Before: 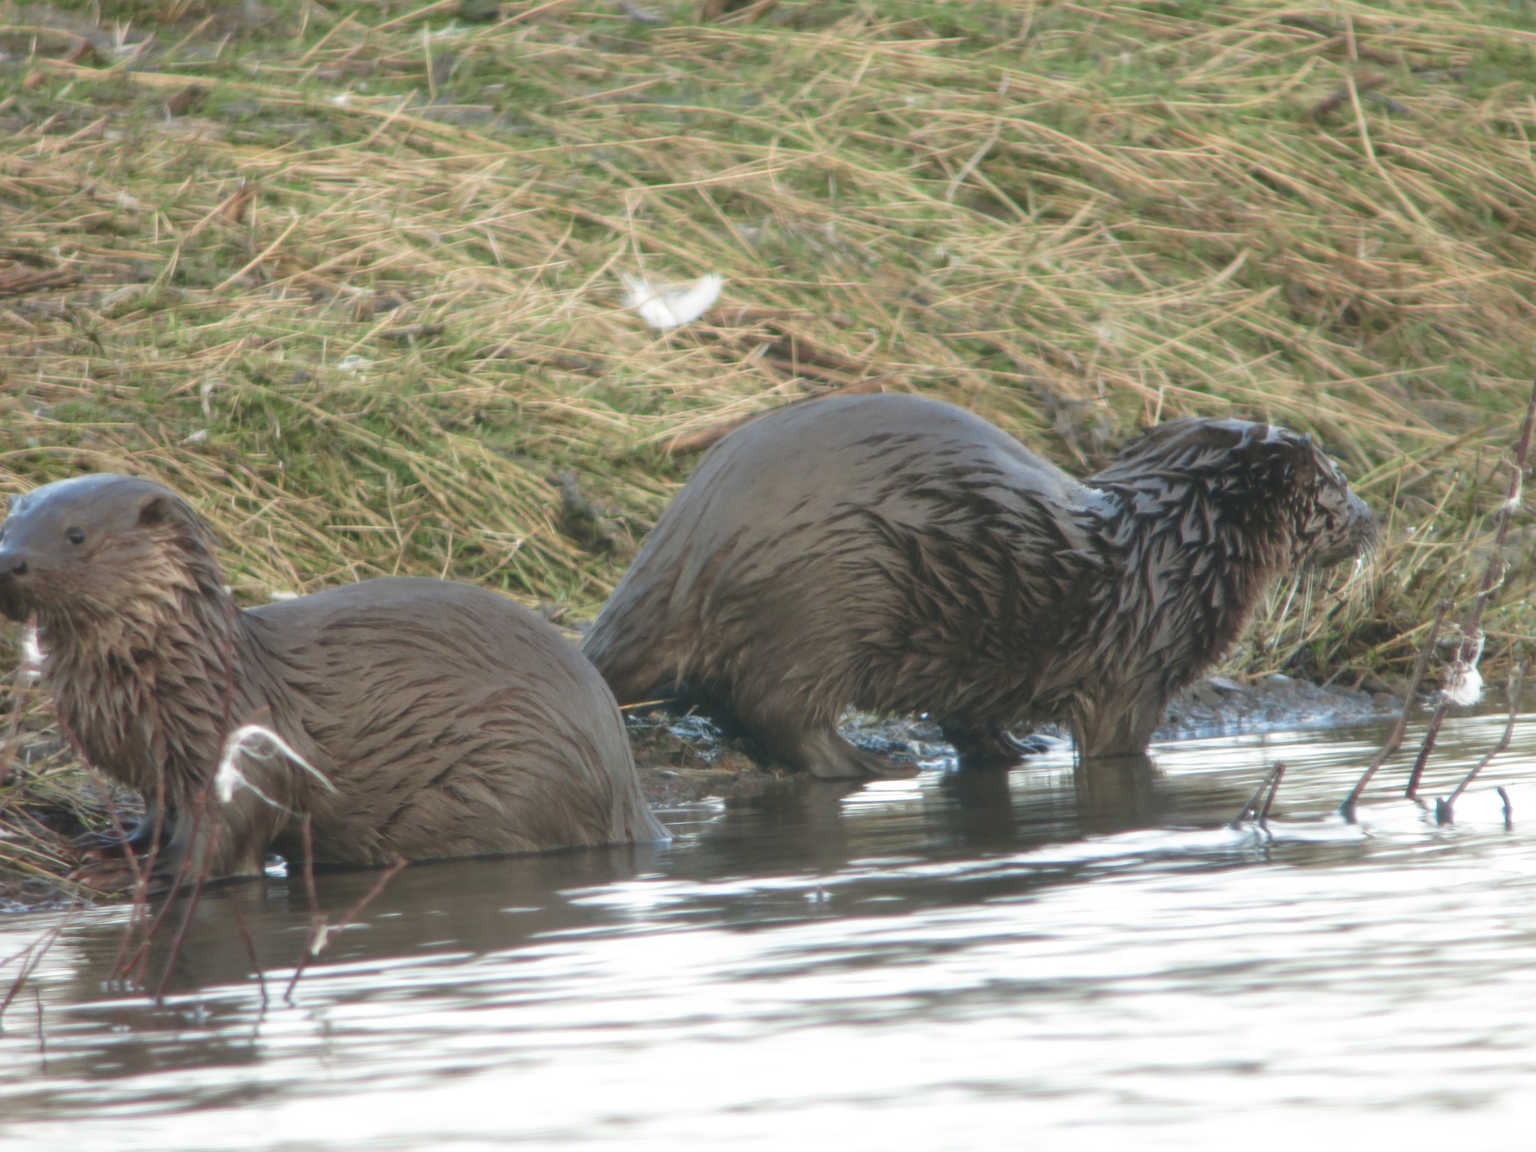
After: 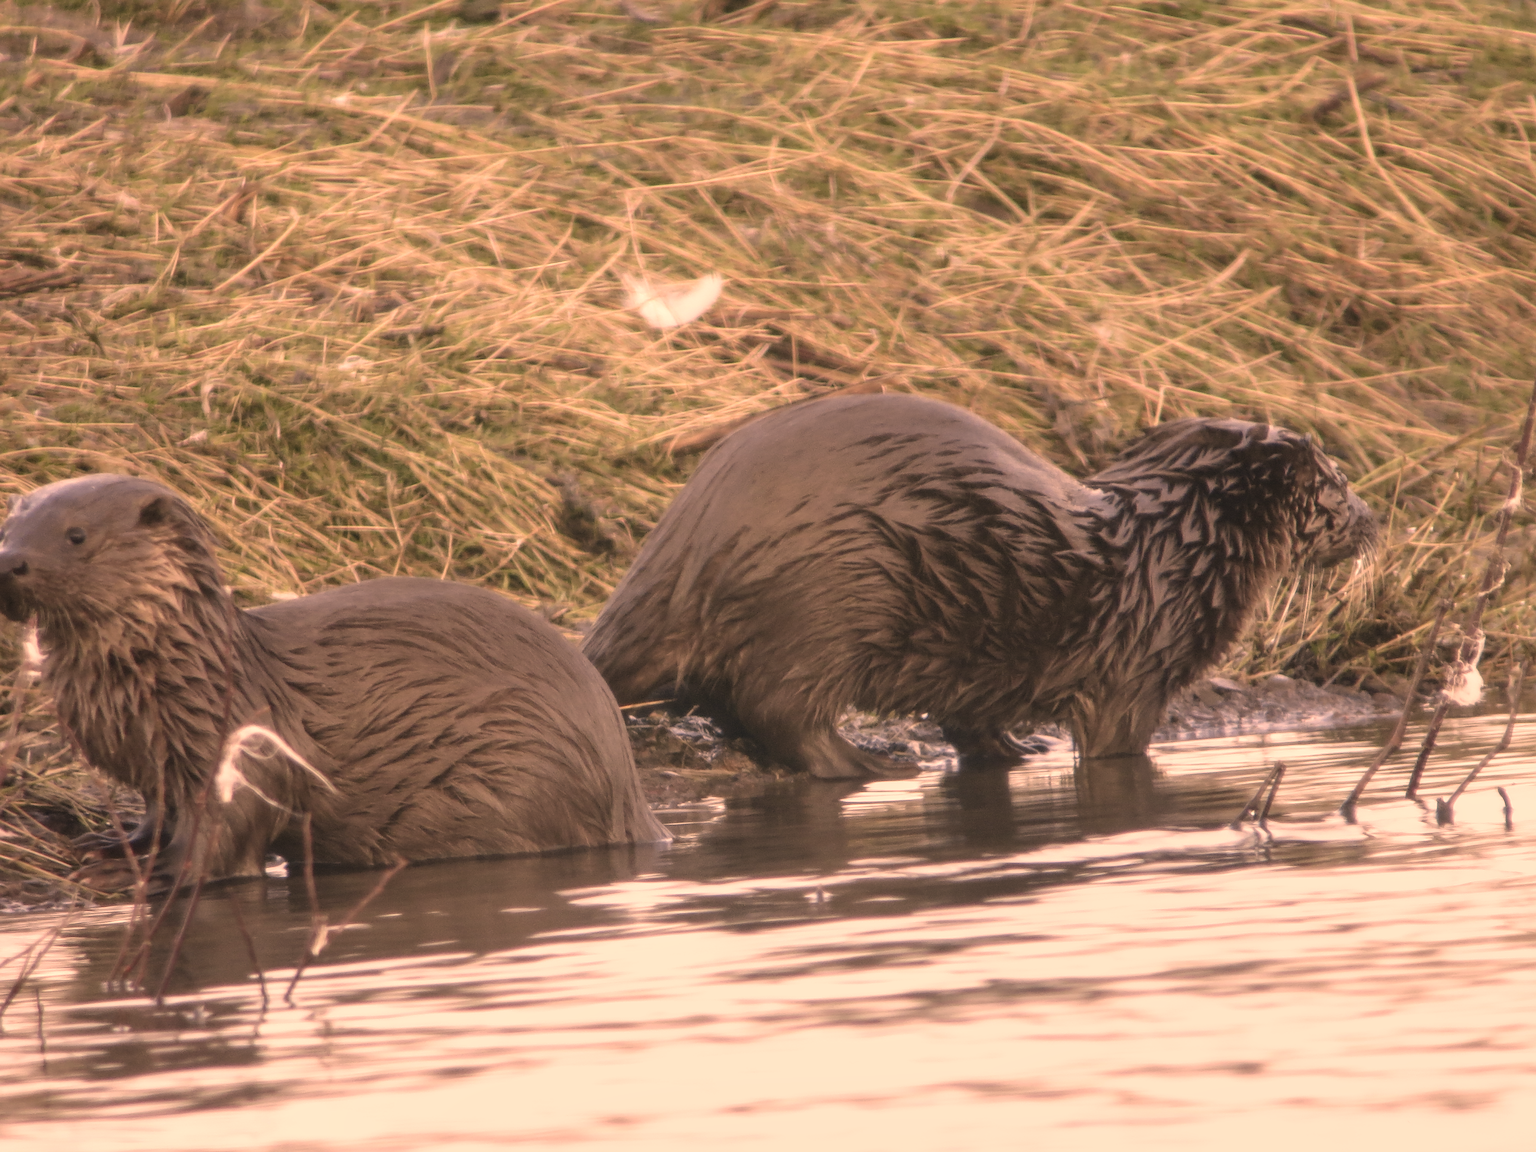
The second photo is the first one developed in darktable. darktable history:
local contrast: on, module defaults
color correction: highlights a* 40, highlights b* 40, saturation 0.69
sharpen: on, module defaults
exposure: exposure -0.072 EV, compensate highlight preservation false
